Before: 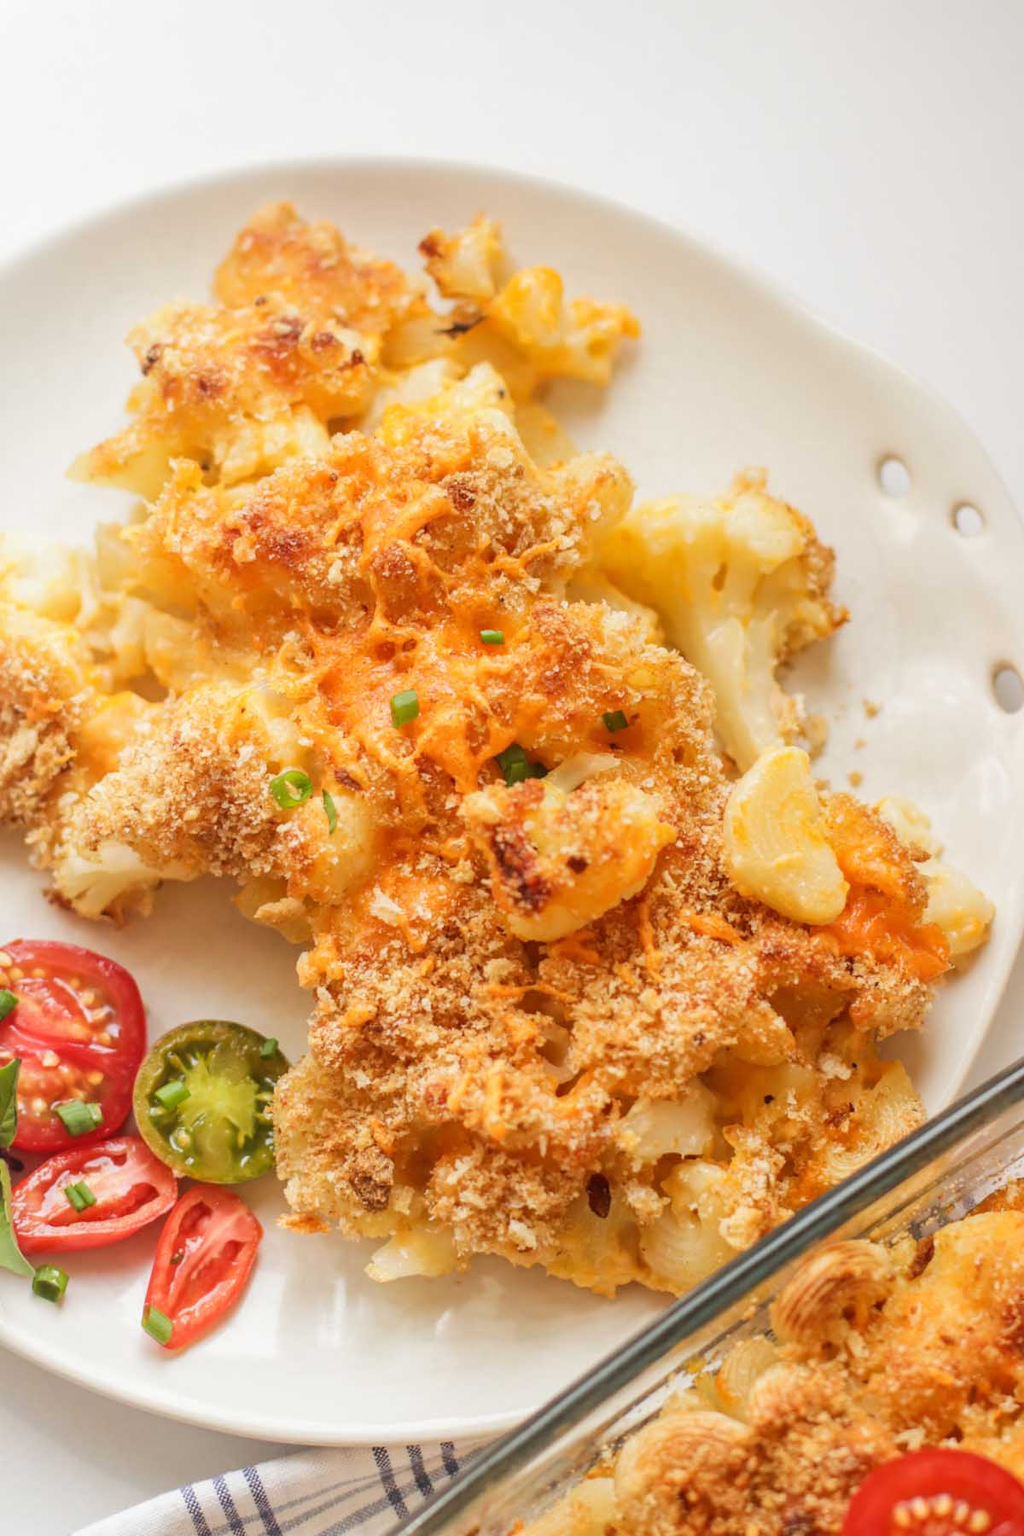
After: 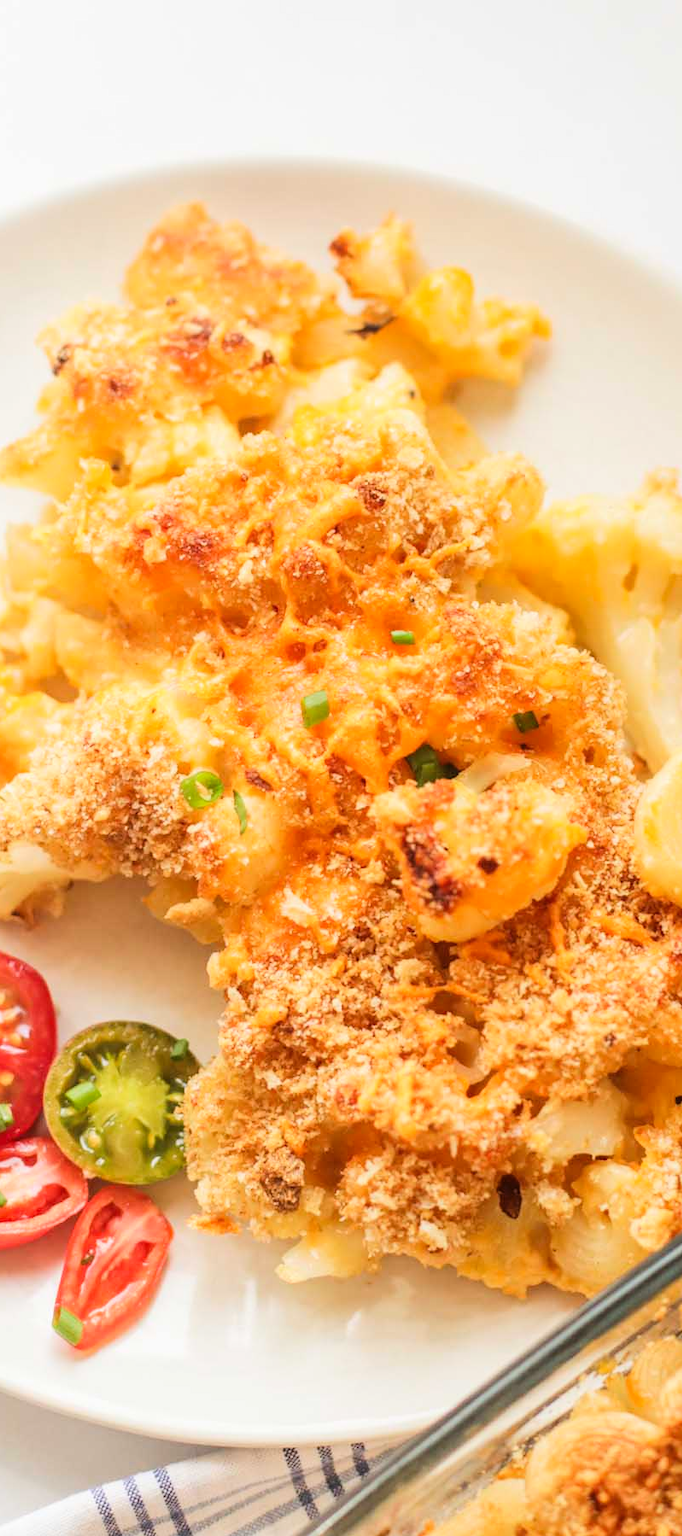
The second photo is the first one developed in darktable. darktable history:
crop and rotate: left 8.786%, right 24.548%
tone curve: curves: ch0 [(0, 0) (0.004, 0.001) (0.133, 0.112) (0.325, 0.362) (0.832, 0.893) (1, 1)], color space Lab, linked channels, preserve colors none
